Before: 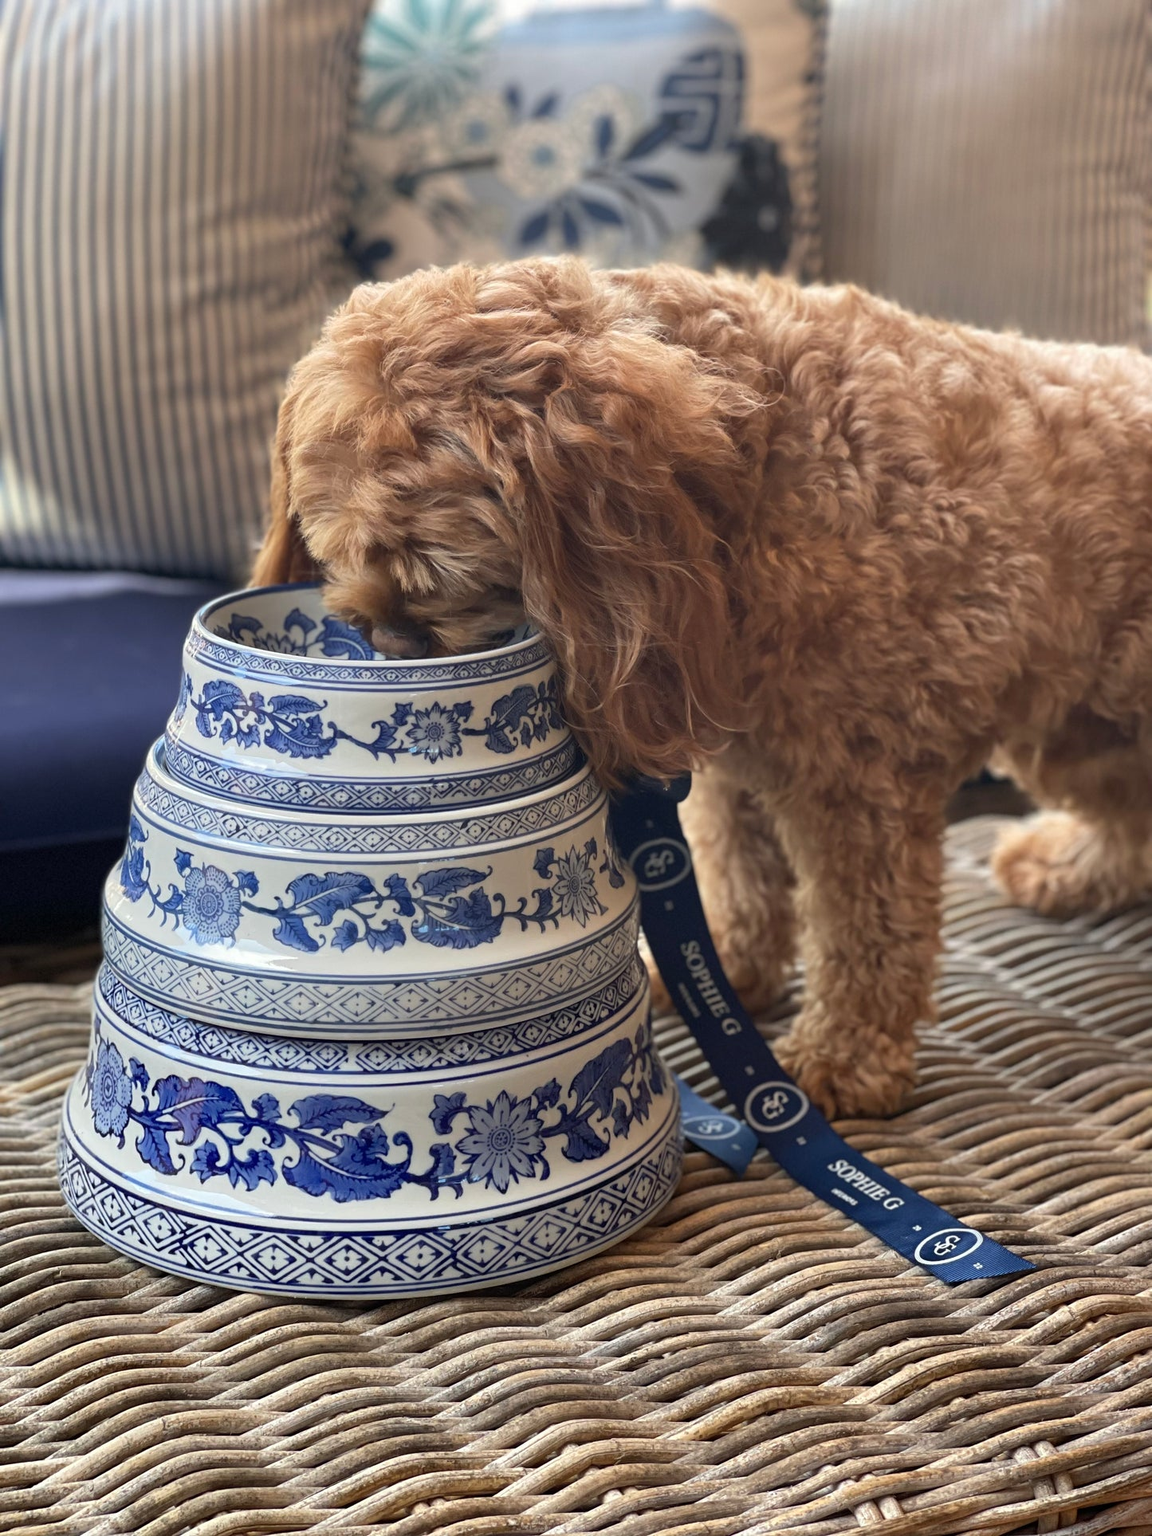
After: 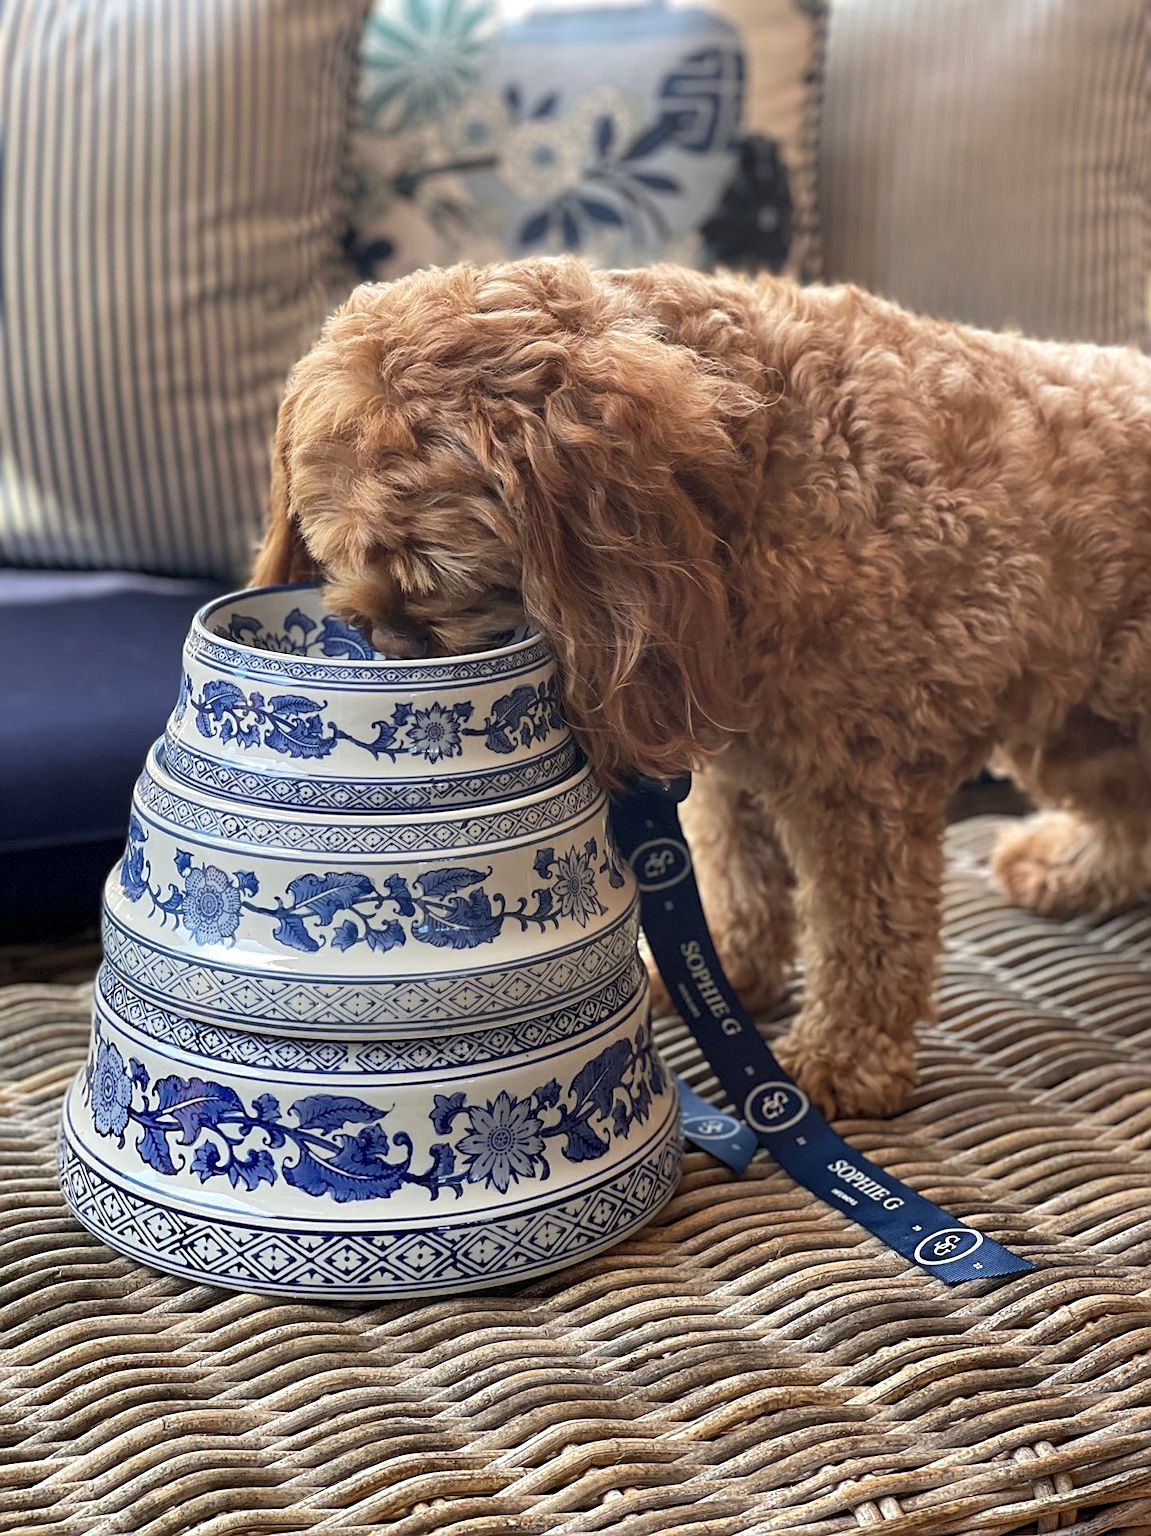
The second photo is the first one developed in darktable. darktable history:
sharpen: on, module defaults
local contrast: highlights 105%, shadows 101%, detail 120%, midtone range 0.2
tone equalizer: edges refinement/feathering 500, mask exposure compensation -1.57 EV, preserve details no
